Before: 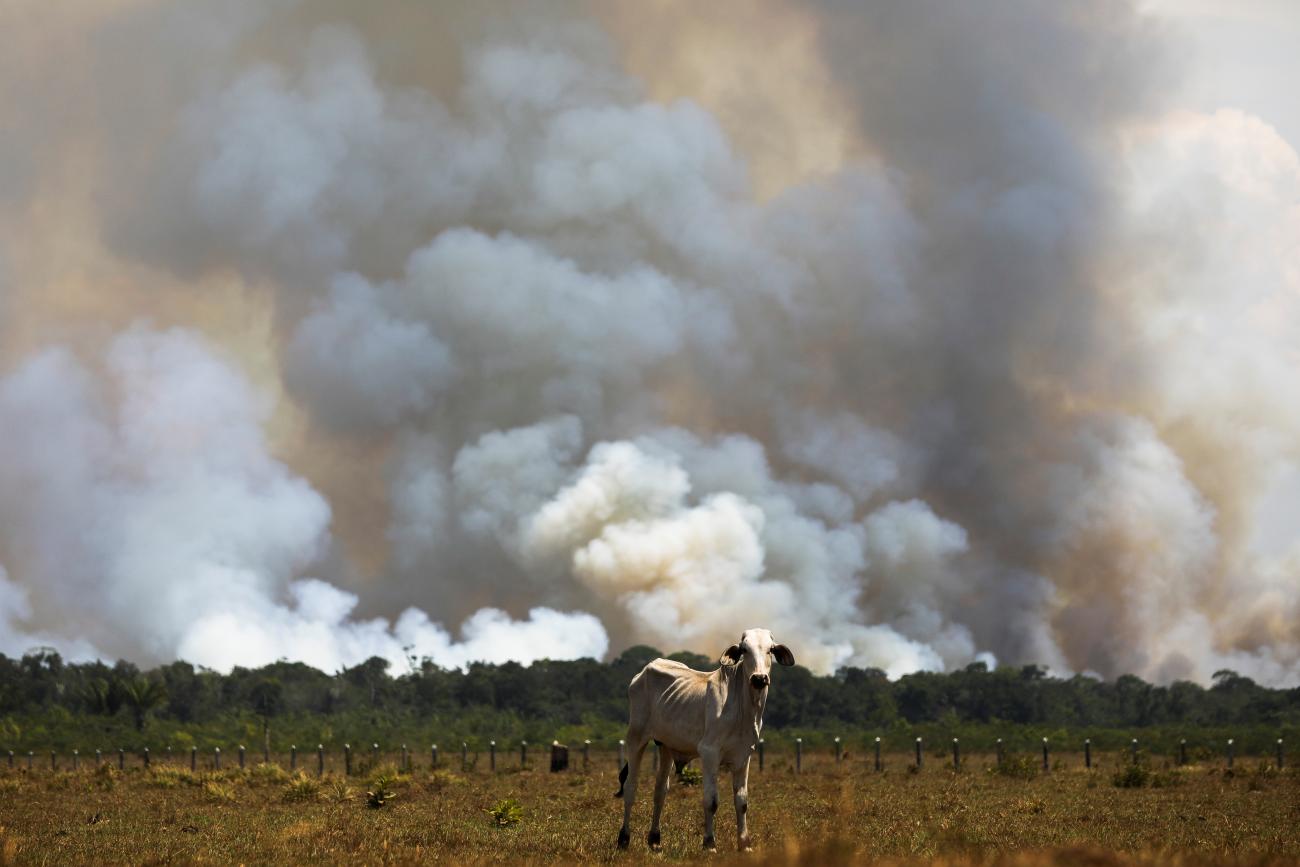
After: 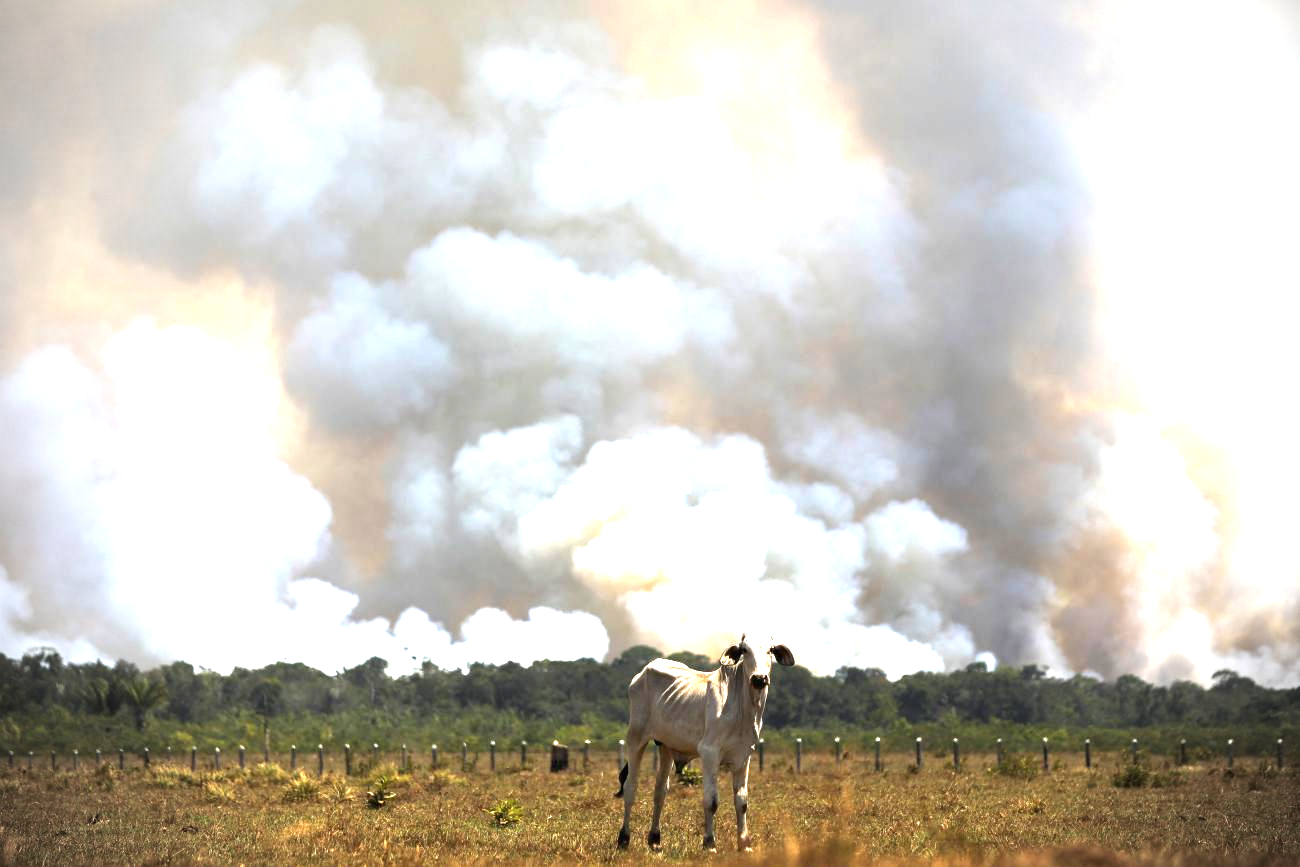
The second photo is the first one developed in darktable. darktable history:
tone equalizer: smoothing diameter 2.17%, edges refinement/feathering 18.61, mask exposure compensation -1.57 EV, filter diffusion 5
contrast brightness saturation: saturation -0.069
vignetting: brightness -0.705, saturation -0.48
exposure: black level correction 0, exposure 1.567 EV, compensate exposure bias true, compensate highlight preservation false
